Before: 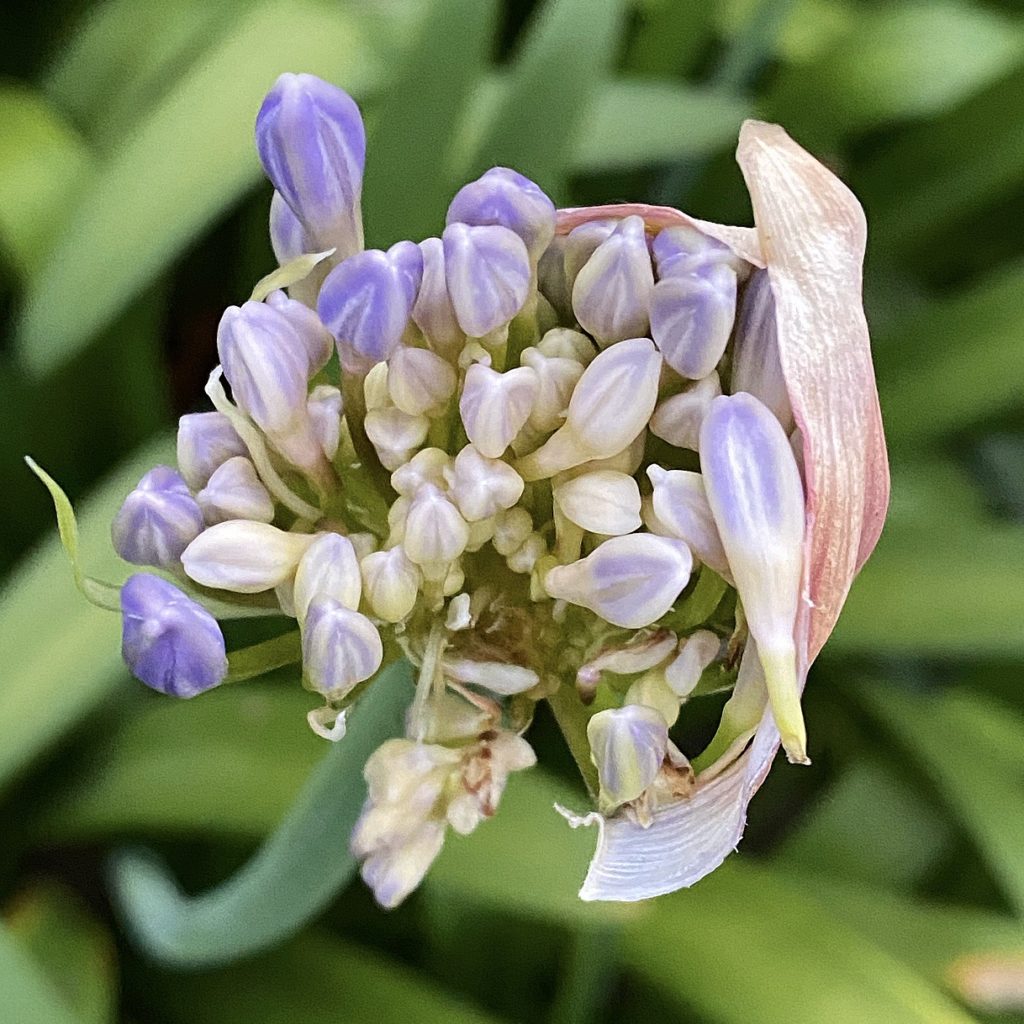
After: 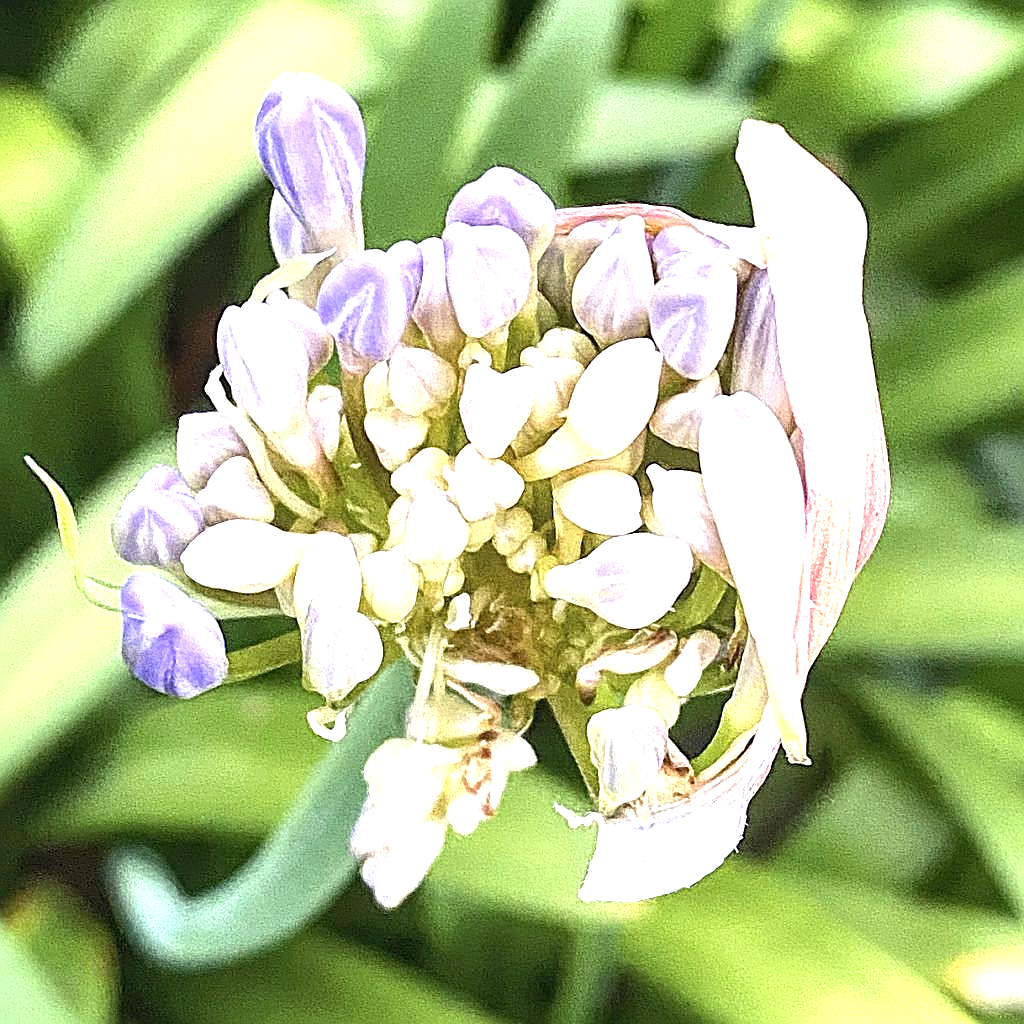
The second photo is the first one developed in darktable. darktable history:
exposure: black level correction 0, exposure 1.5 EV, compensate highlight preservation false
local contrast: on, module defaults
sharpen: amount 0.901
